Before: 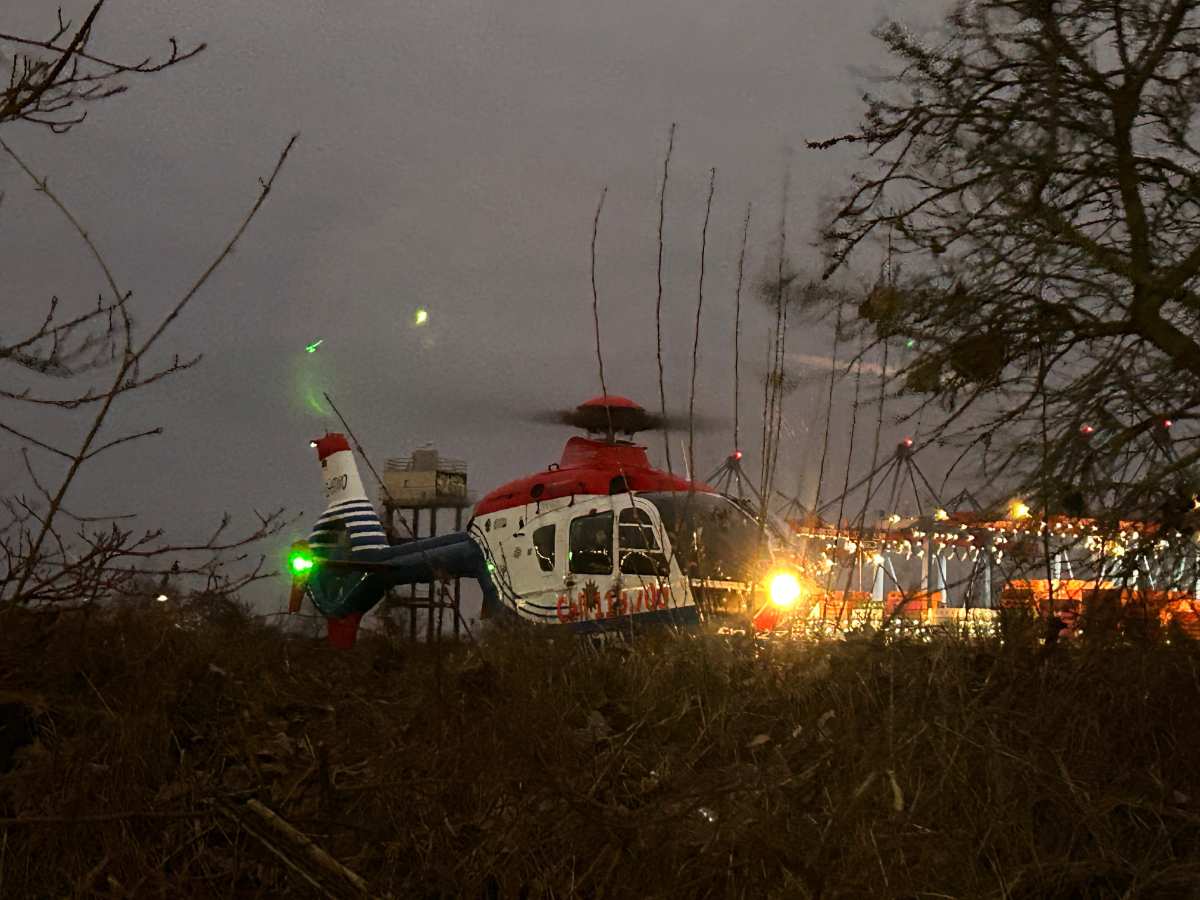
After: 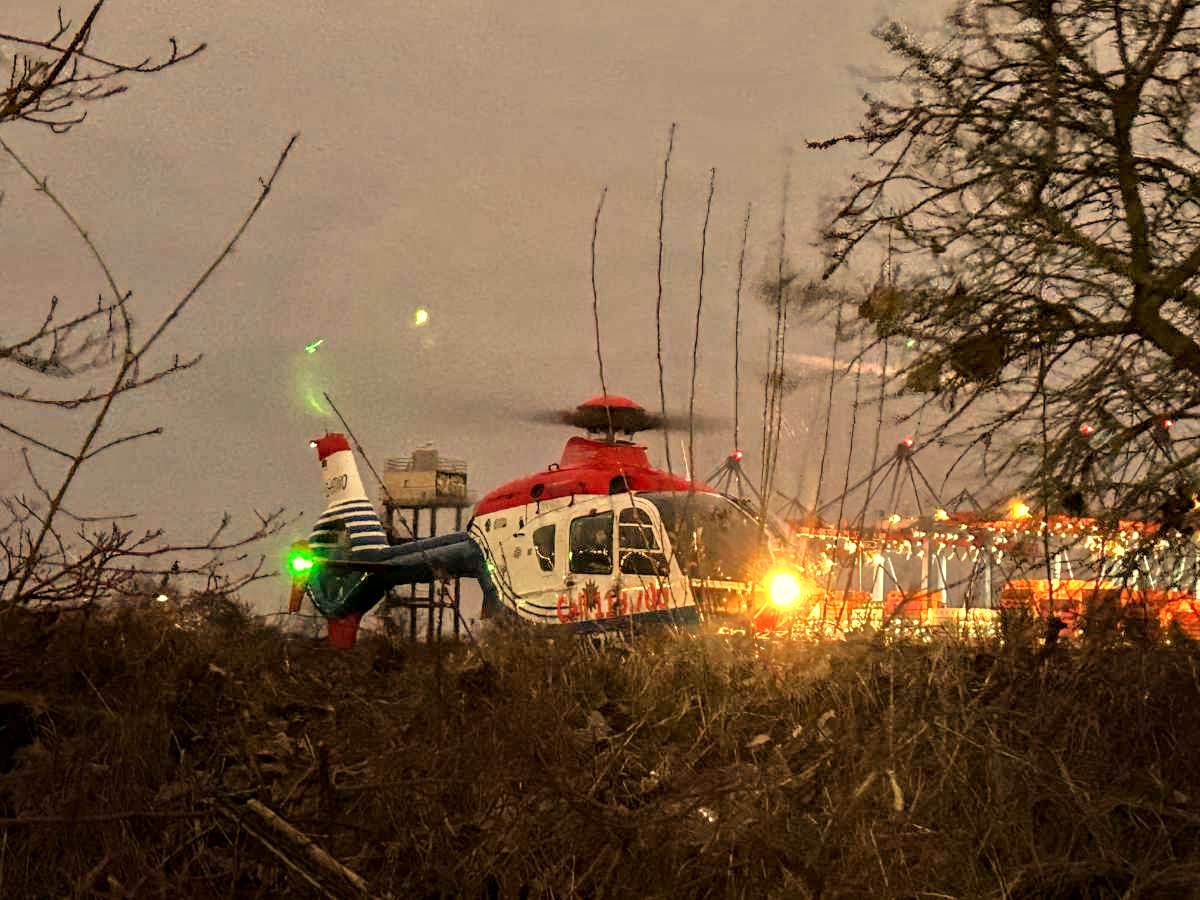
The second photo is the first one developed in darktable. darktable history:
tone equalizer: -7 EV 0.15 EV, -6 EV 0.6 EV, -5 EV 1.15 EV, -4 EV 1.33 EV, -3 EV 1.15 EV, -2 EV 0.6 EV, -1 EV 0.15 EV, mask exposure compensation -0.5 EV
white balance: red 1.123, blue 0.83
local contrast: on, module defaults
exposure: exposure 0.207 EV, compensate highlight preservation false
